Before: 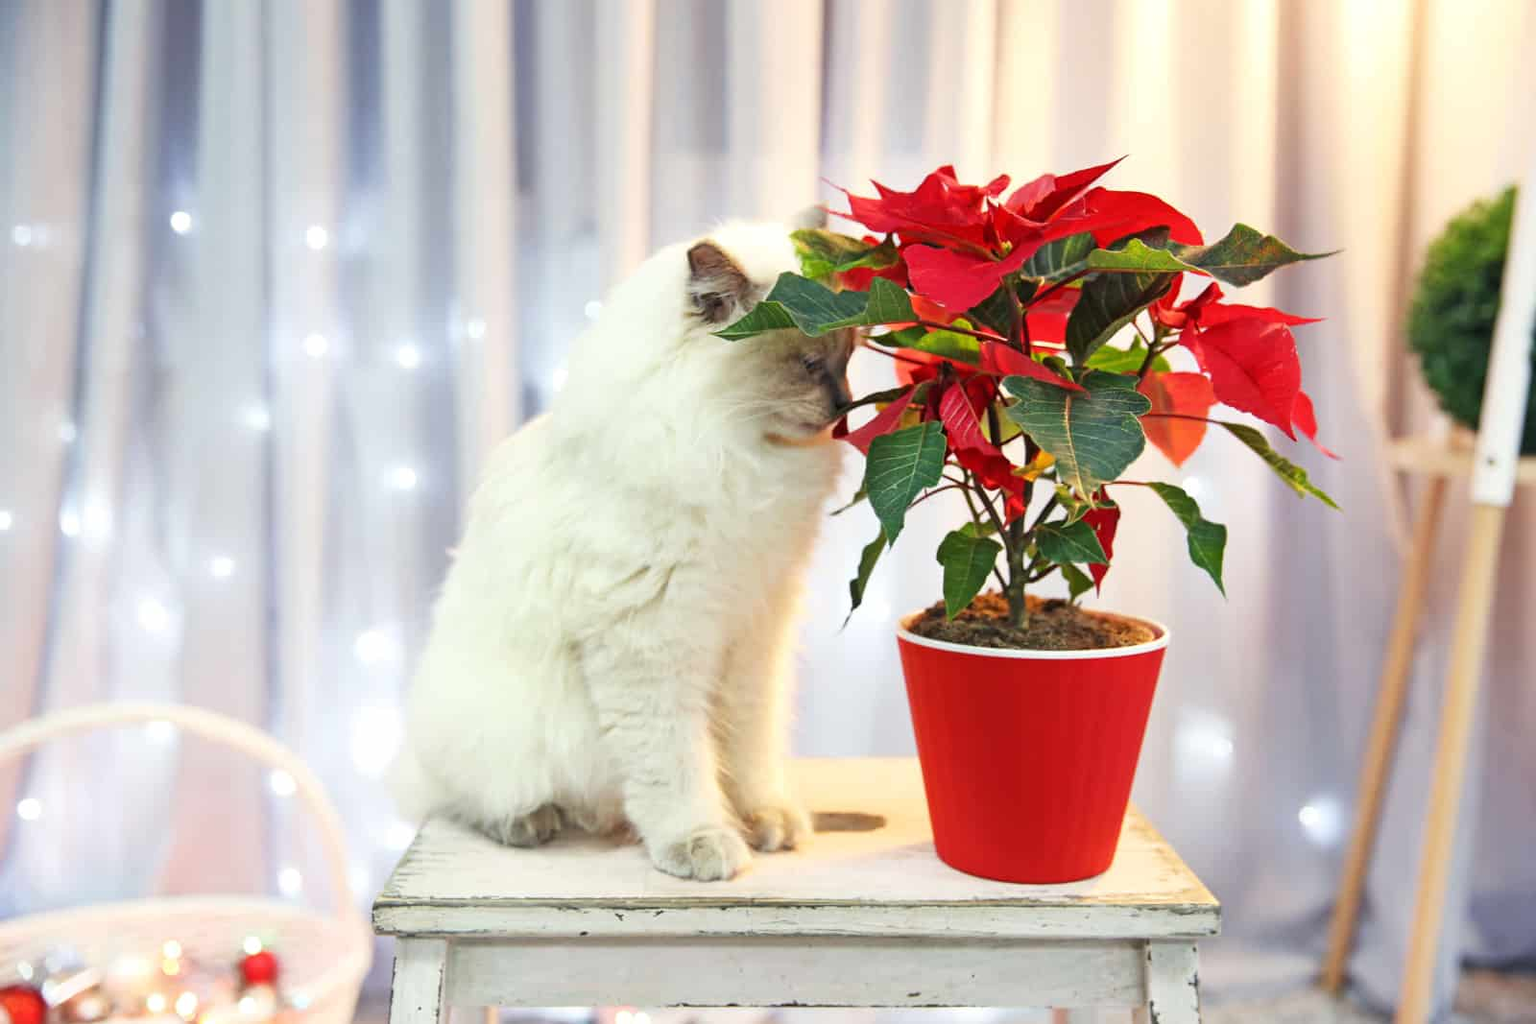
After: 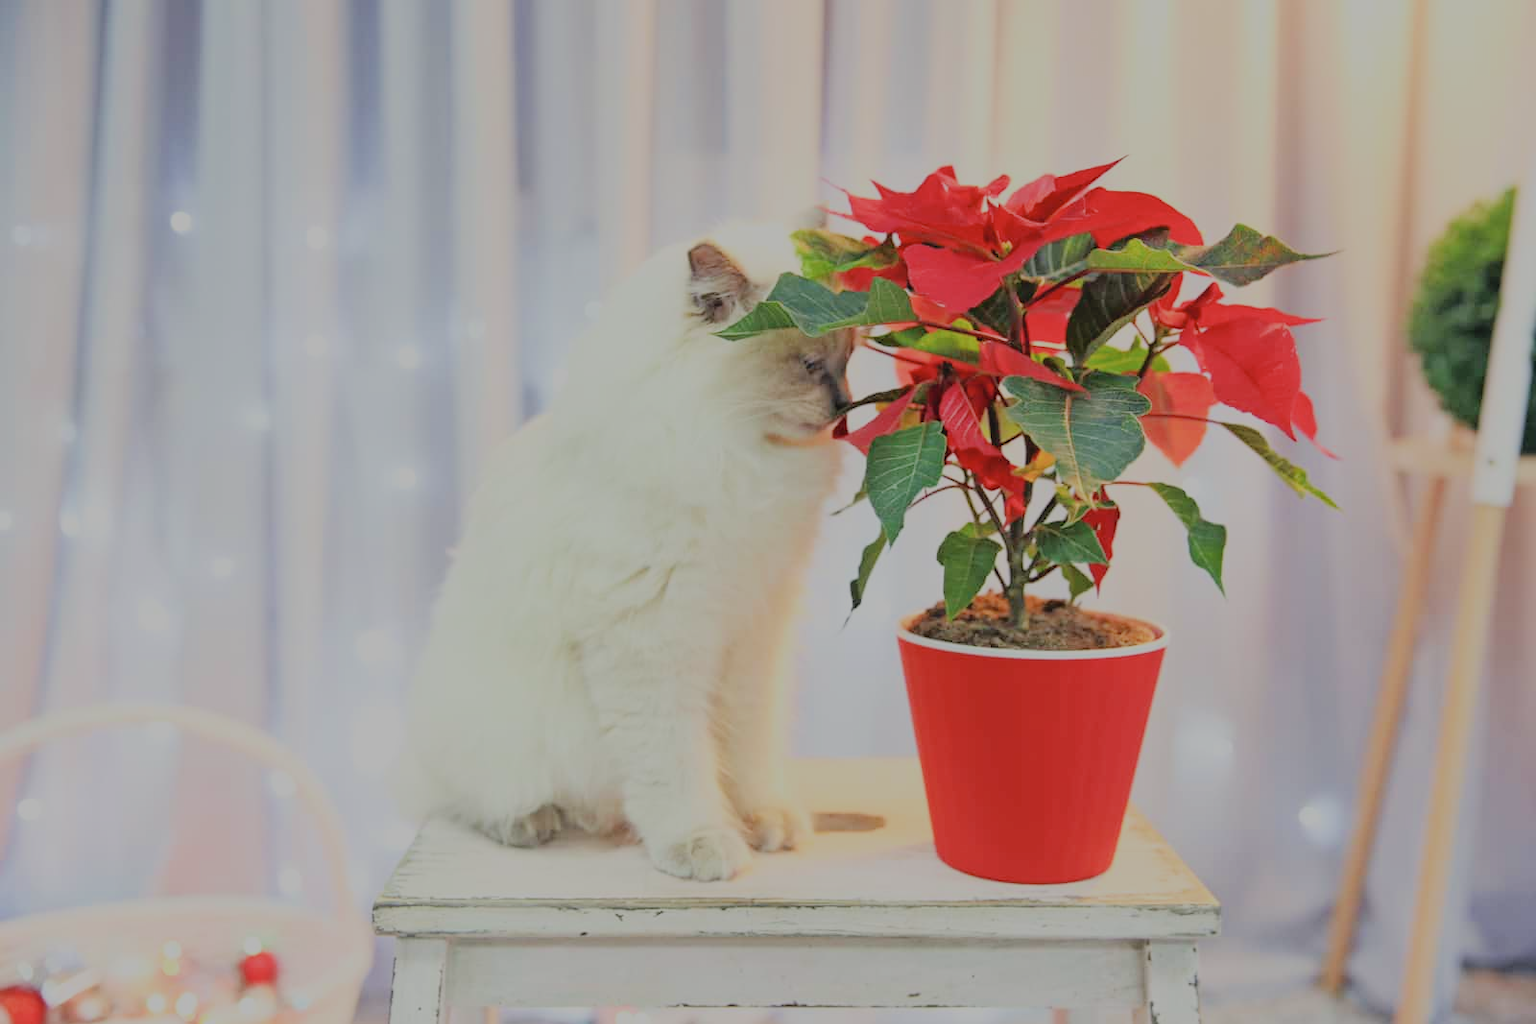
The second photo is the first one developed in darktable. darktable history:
filmic rgb: black relative exposure -7.98 EV, white relative exposure 8.03 EV, hardness 2.42, latitude 9.31%, contrast 0.714, highlights saturation mix 9.06%, shadows ↔ highlights balance 1.72%
tone curve: curves: ch0 [(0, 0) (0.003, 0.048) (0.011, 0.055) (0.025, 0.065) (0.044, 0.089) (0.069, 0.111) (0.1, 0.132) (0.136, 0.163) (0.177, 0.21) (0.224, 0.259) (0.277, 0.323) (0.335, 0.385) (0.399, 0.442) (0.468, 0.508) (0.543, 0.578) (0.623, 0.648) (0.709, 0.716) (0.801, 0.781) (0.898, 0.845) (1, 1)], color space Lab, independent channels, preserve colors none
